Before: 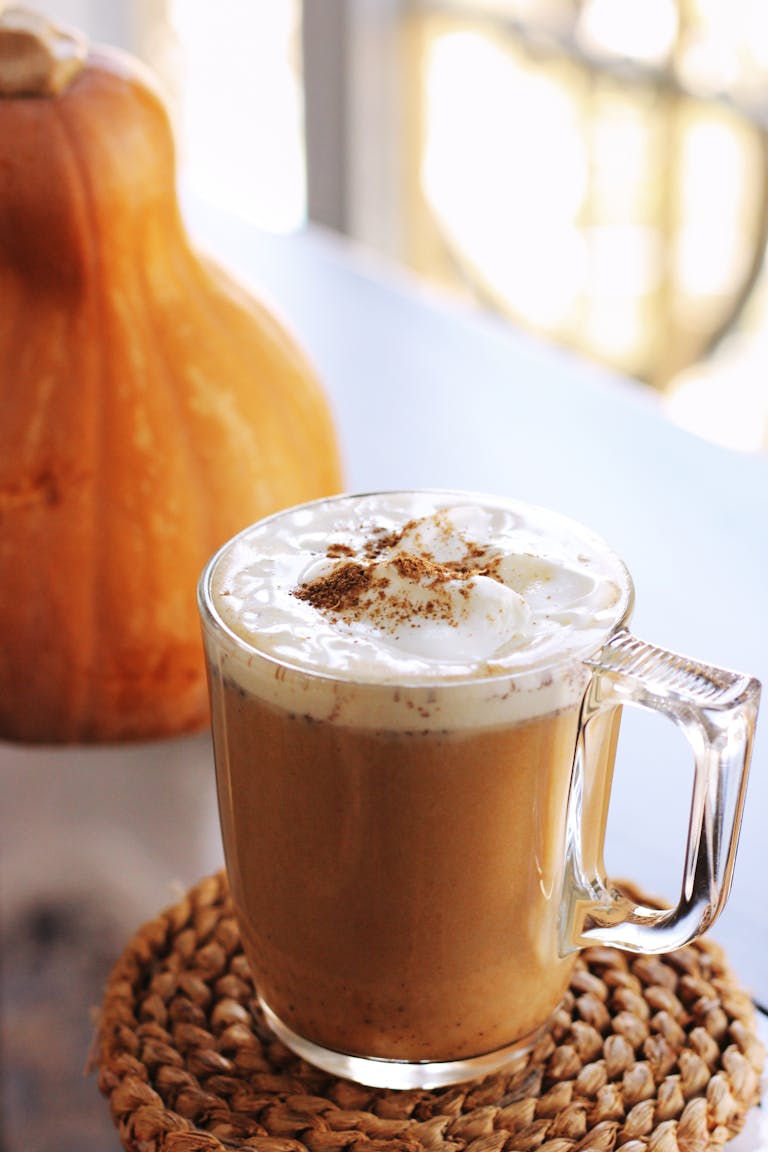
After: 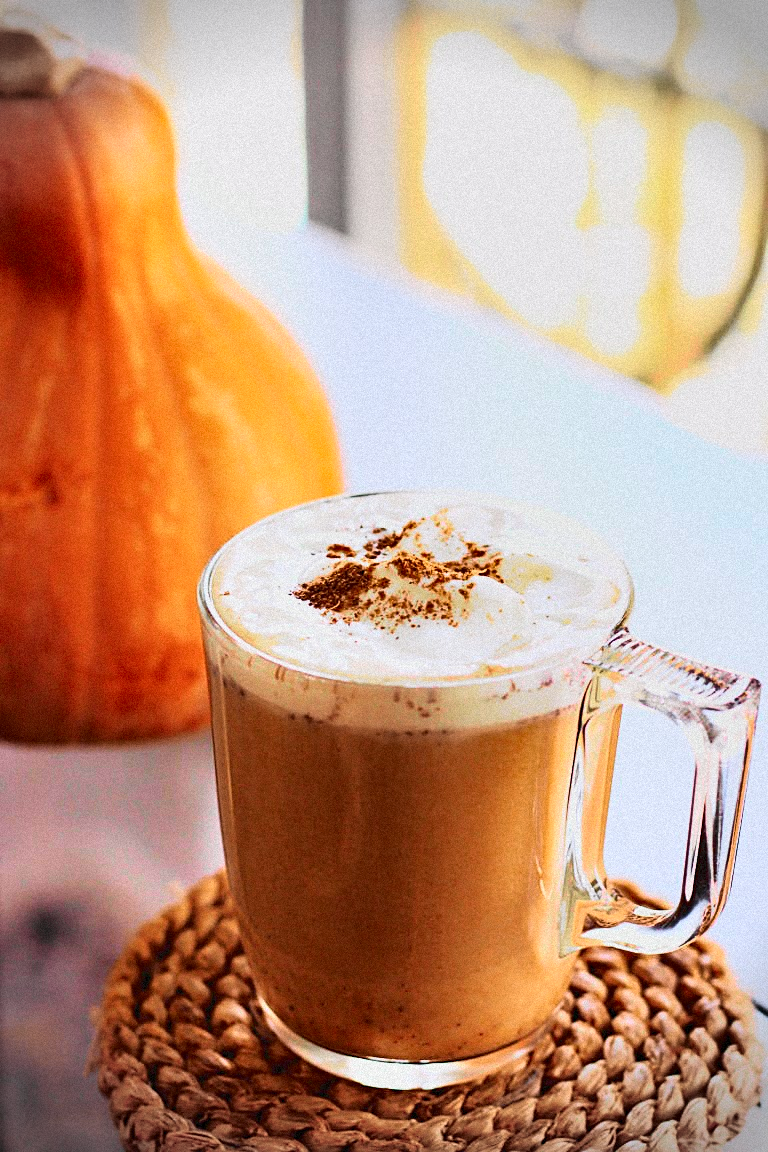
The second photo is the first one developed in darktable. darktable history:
color zones: curves: ch0 [(0, 0.613) (0.01, 0.613) (0.245, 0.448) (0.498, 0.529) (0.642, 0.665) (0.879, 0.777) (0.99, 0.613)]; ch1 [(0, 0) (0.143, 0) (0.286, 0) (0.429, 0) (0.571, 0) (0.714, 0) (0.857, 0)], mix -93.41%
grain: mid-tones bias 0%
tone curve: curves: ch0 [(0, 0) (0.046, 0.031) (0.163, 0.114) (0.391, 0.432) (0.488, 0.561) (0.695, 0.839) (0.785, 0.904) (1, 0.965)]; ch1 [(0, 0) (0.248, 0.252) (0.427, 0.412) (0.482, 0.462) (0.499, 0.497) (0.518, 0.52) (0.535, 0.577) (0.585, 0.623) (0.679, 0.743) (0.788, 0.809) (1, 1)]; ch2 [(0, 0) (0.313, 0.262) (0.427, 0.417) (0.473, 0.47) (0.503, 0.503) (0.523, 0.515) (0.557, 0.596) (0.598, 0.646) (0.708, 0.771) (1, 1)], color space Lab, independent channels, preserve colors none
sharpen: on, module defaults
color balance rgb: contrast -10%
vignetting: fall-off start 88.03%, fall-off radius 24.9%
shadows and highlights: soften with gaussian
